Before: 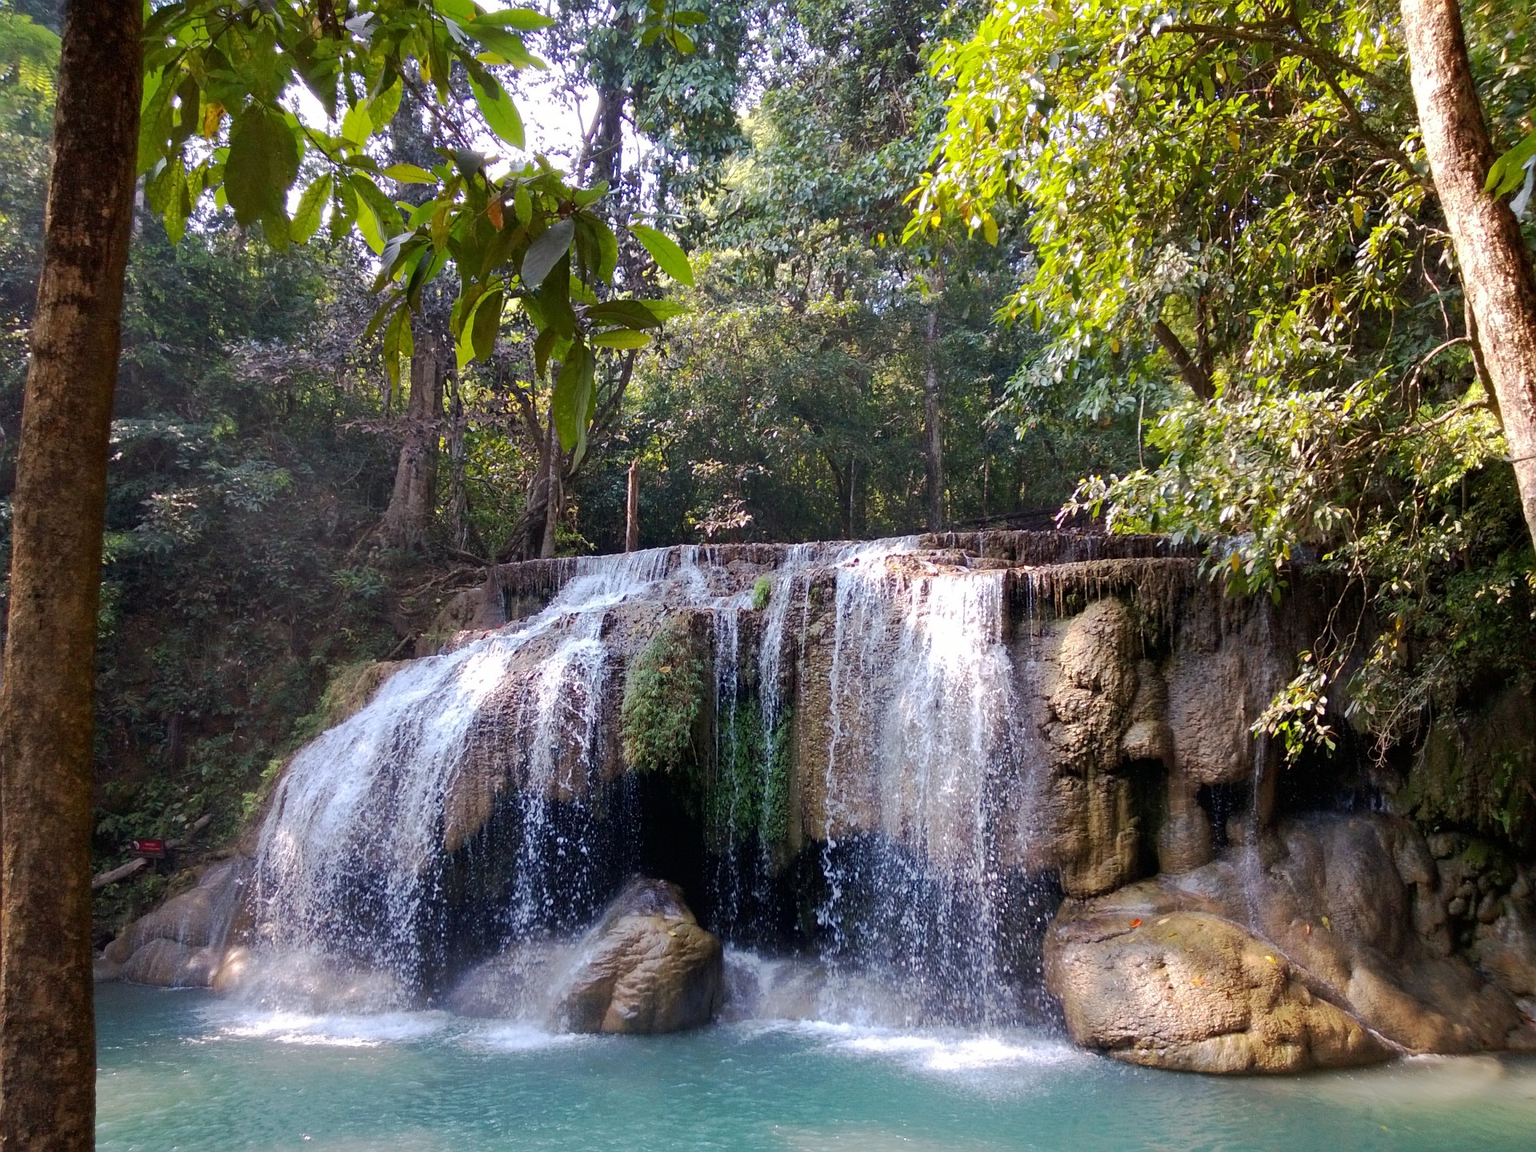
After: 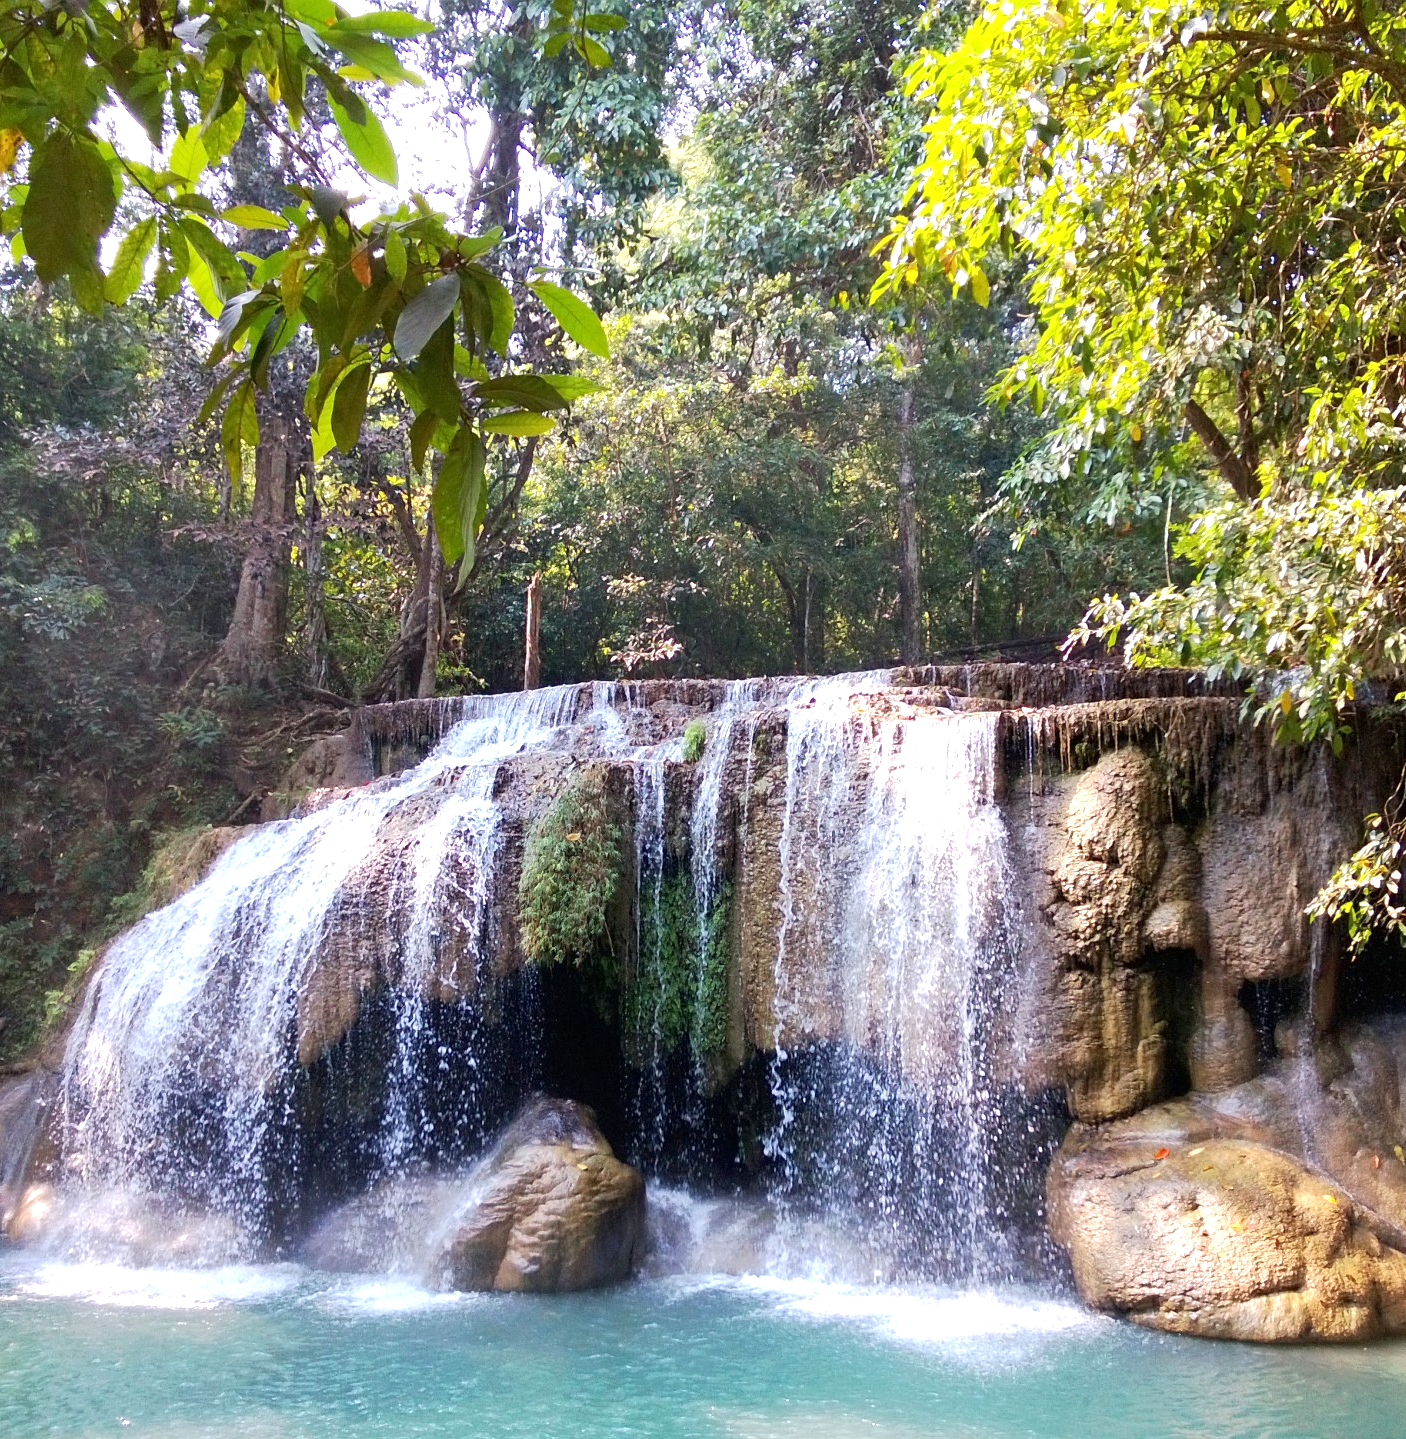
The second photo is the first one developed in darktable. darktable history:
crop: left 13.443%, right 13.31%
exposure: exposure 0.722 EV, compensate highlight preservation false
